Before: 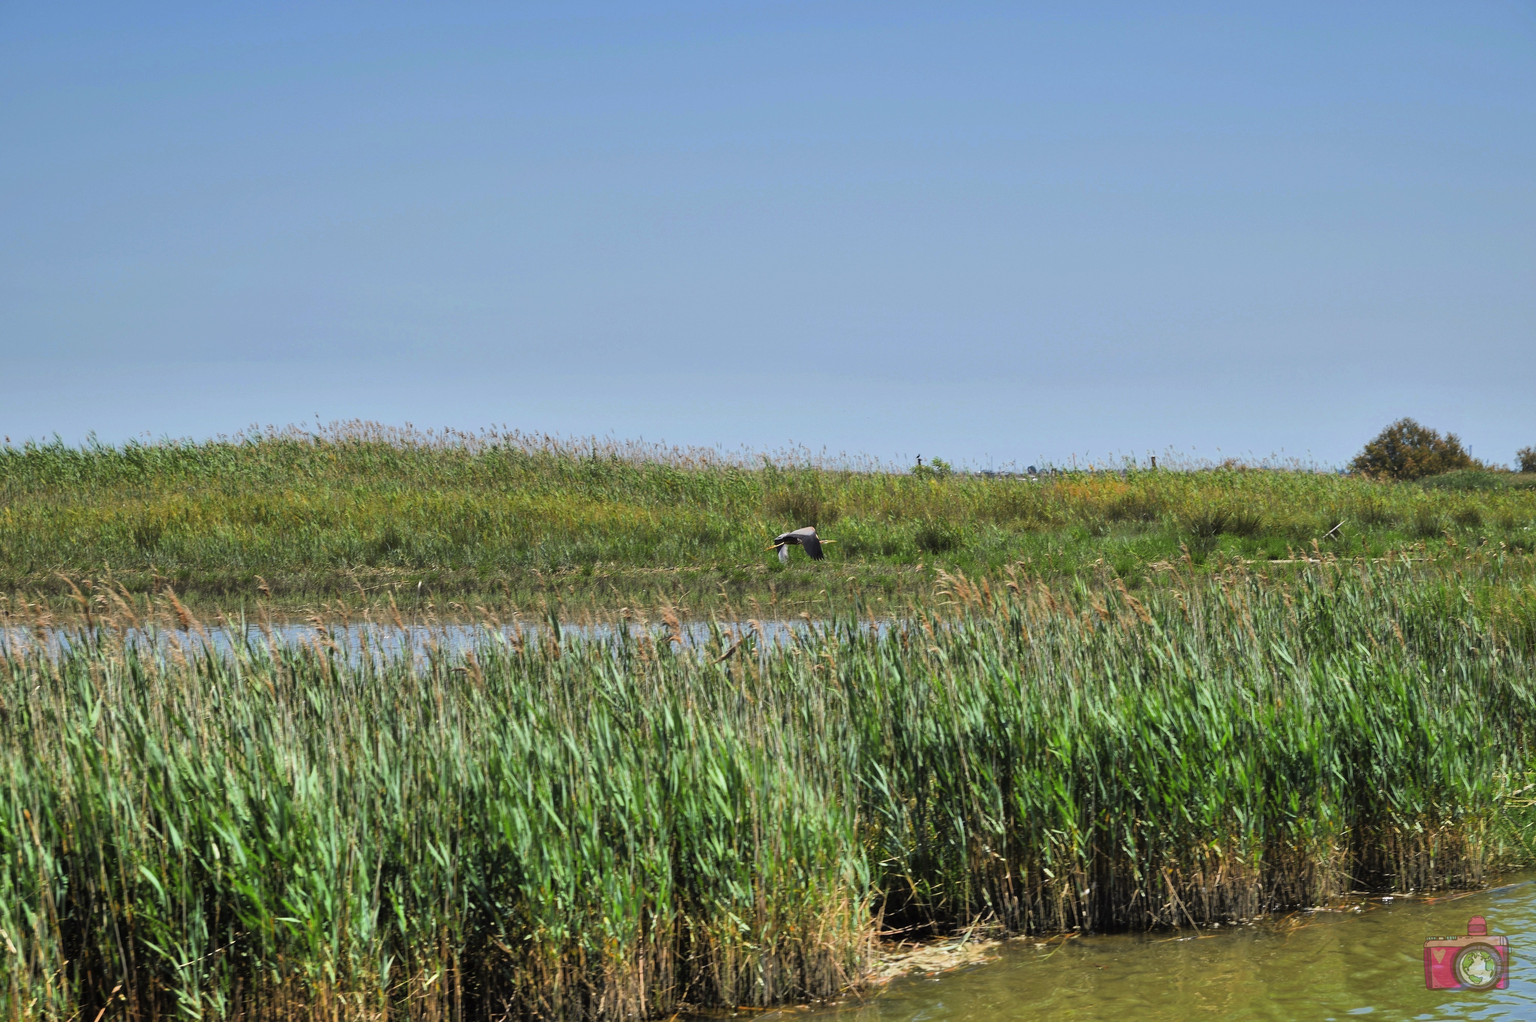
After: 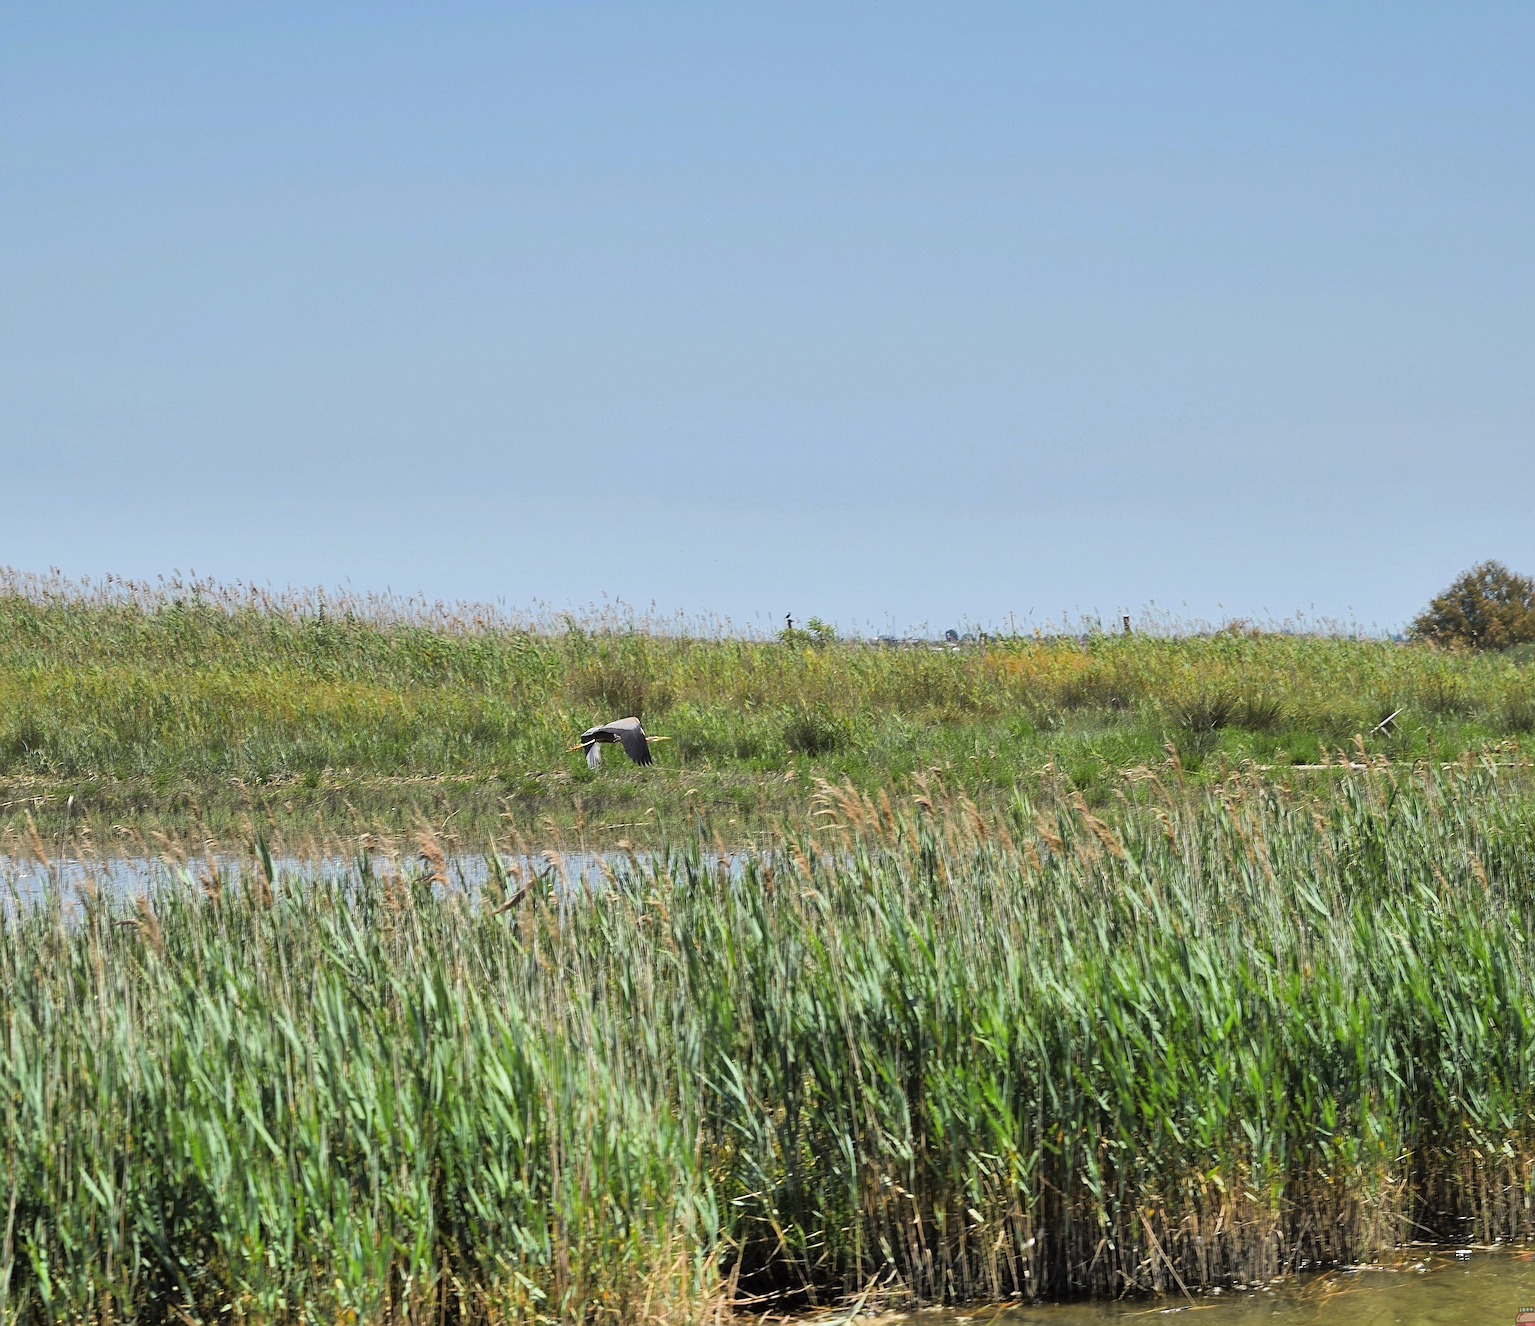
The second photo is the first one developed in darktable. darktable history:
sharpen: on, module defaults
crop and rotate: left 24.153%, top 2.815%, right 6.355%, bottom 6.962%
